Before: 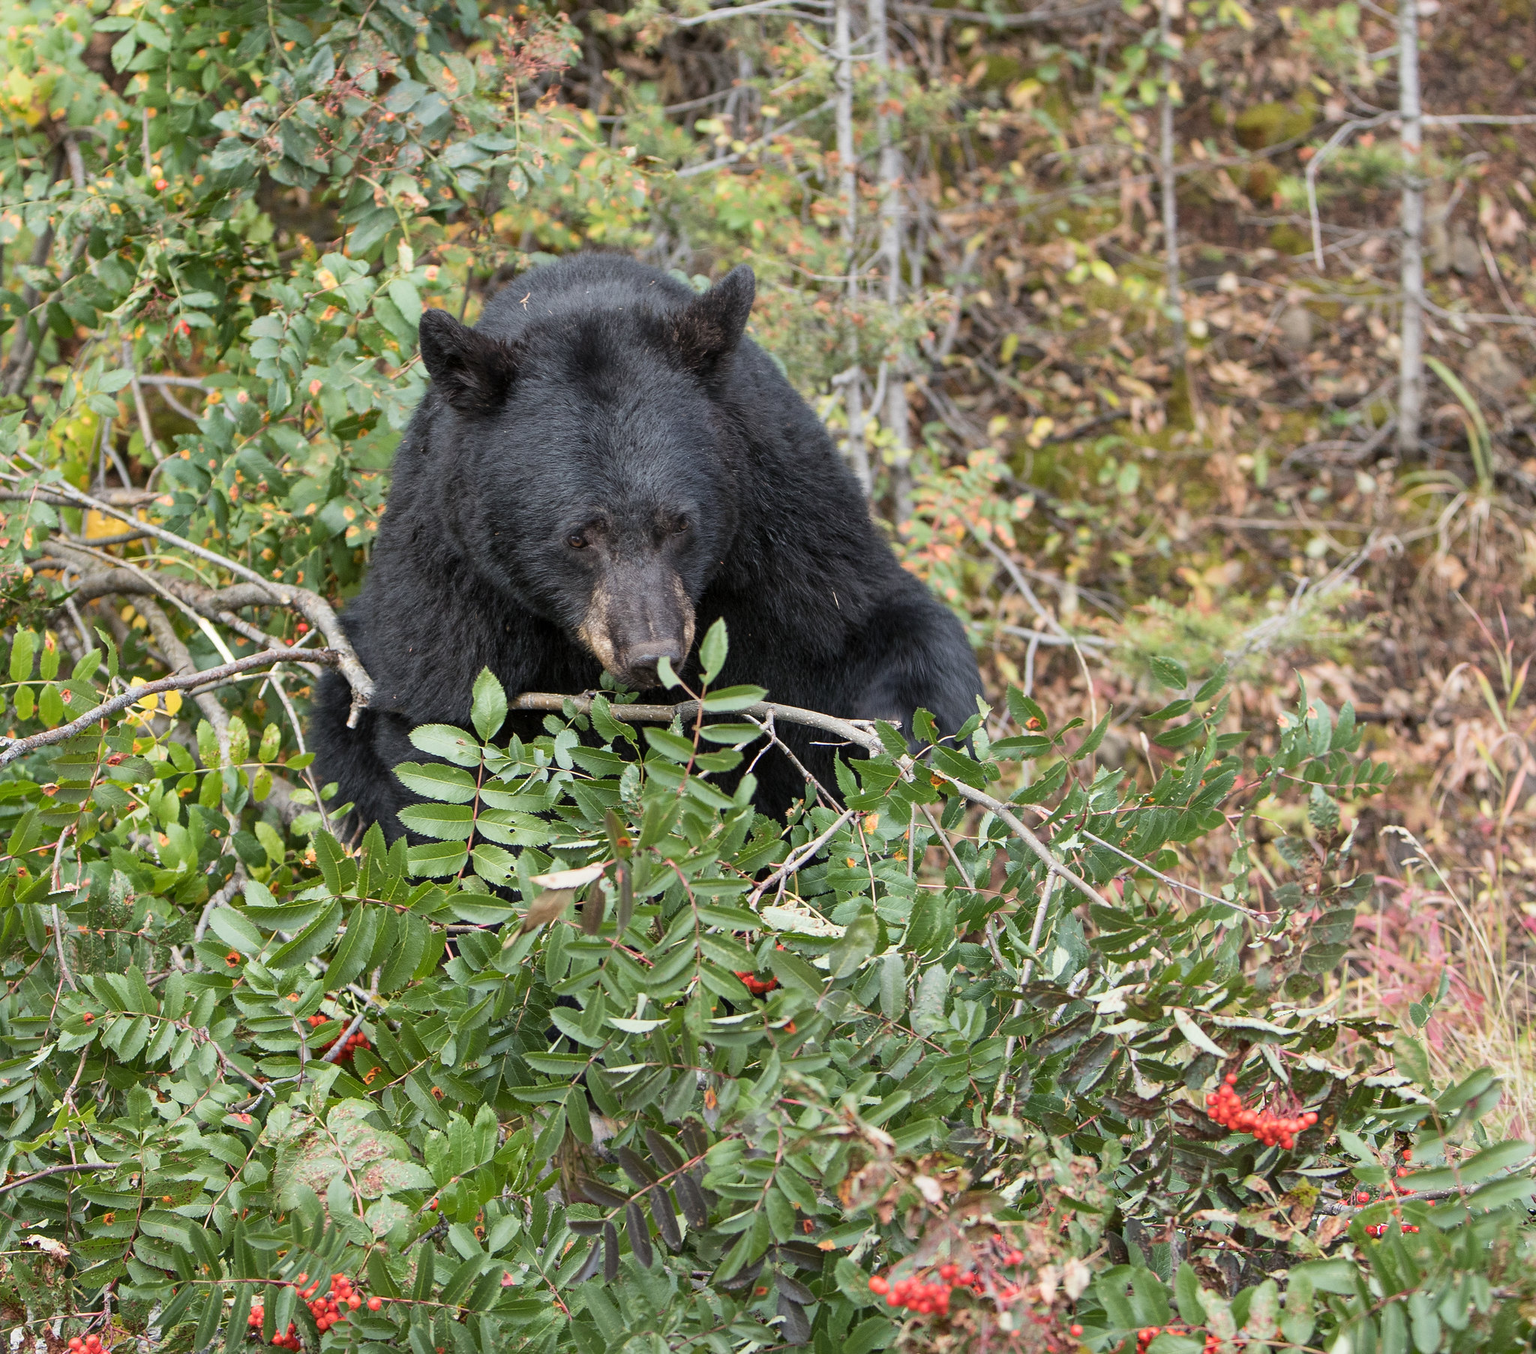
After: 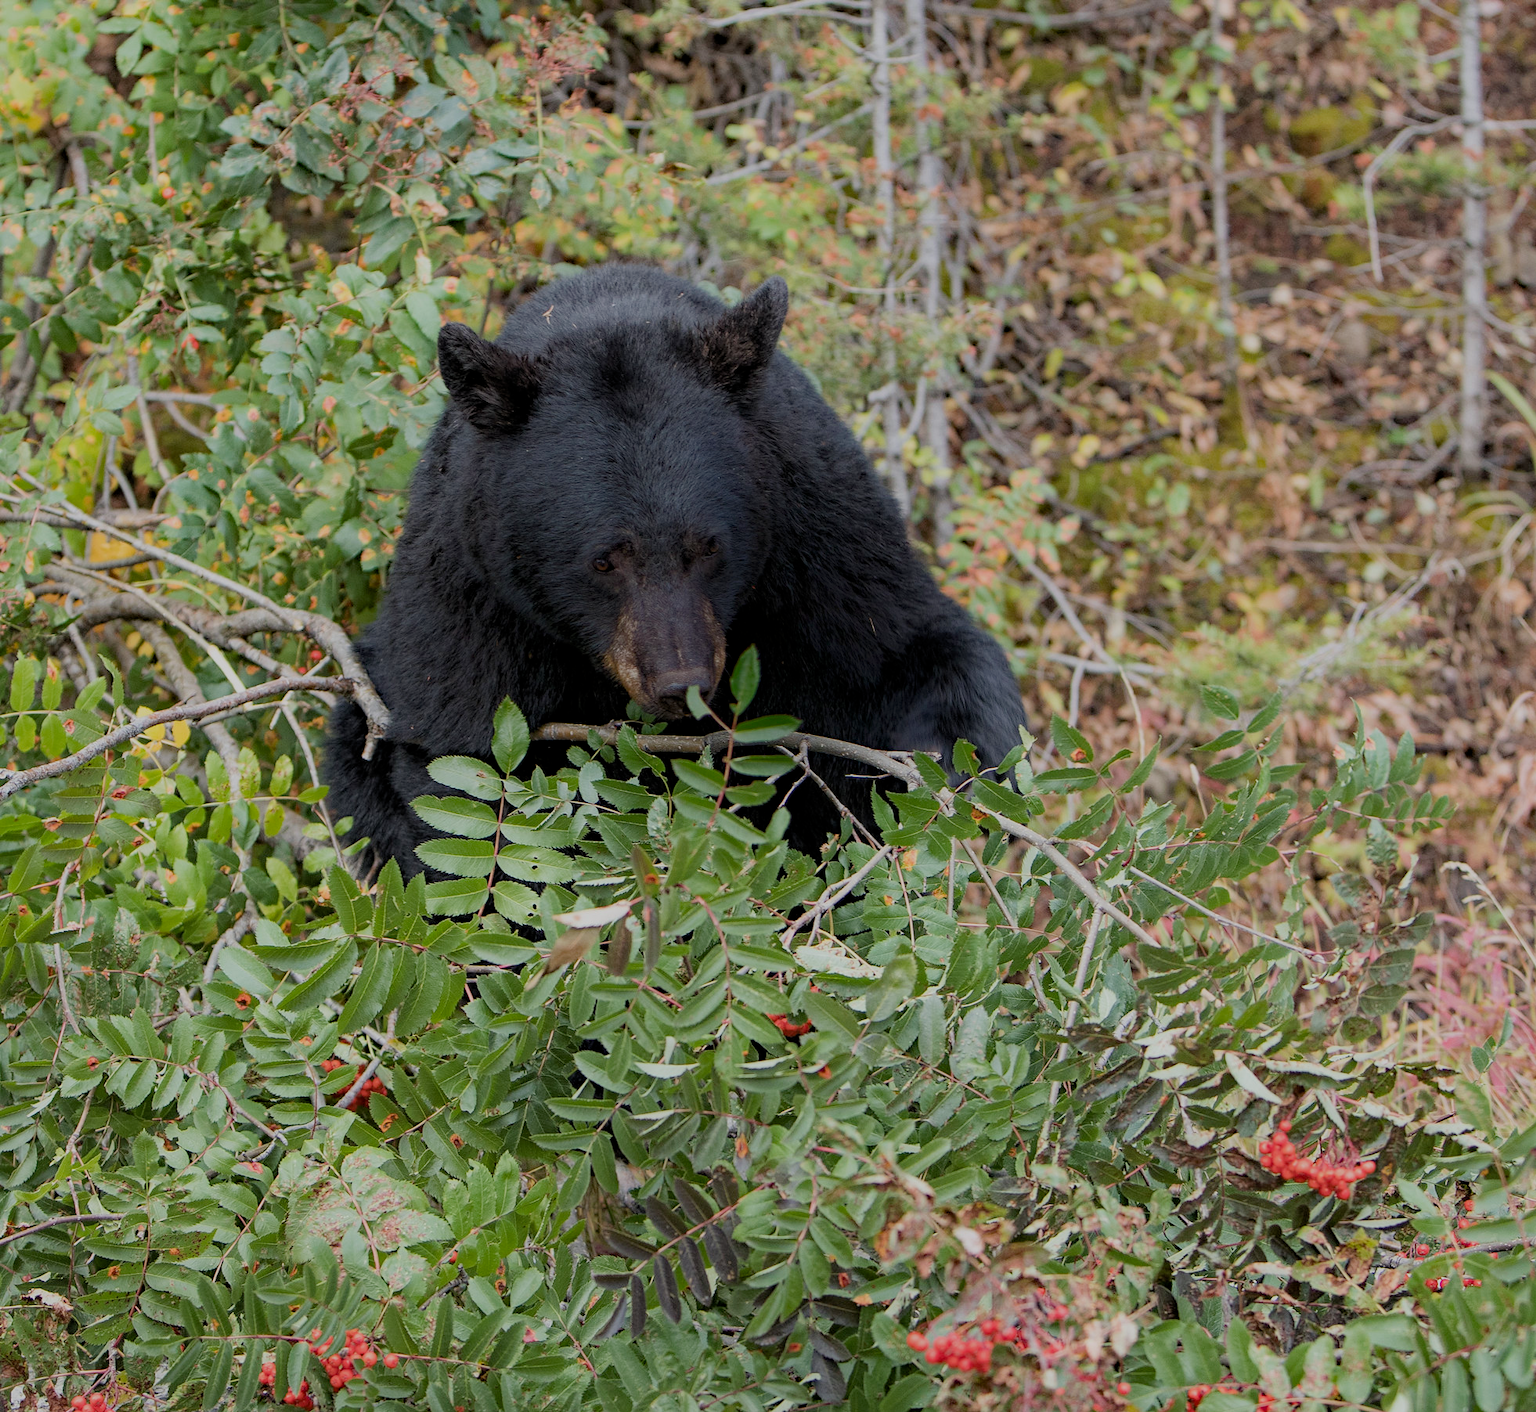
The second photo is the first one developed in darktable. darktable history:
haze removal: strength 0.281, distance 0.248, compatibility mode true, adaptive false
crop: right 4.16%, bottom 0.042%
filmic rgb: black relative exposure -8.79 EV, white relative exposure 4.98 EV, target black luminance 0%, hardness 3.79, latitude 65.48%, contrast 0.829, shadows ↔ highlights balance 19.32%
shadows and highlights: shadows -87.28, highlights -37.4, soften with gaussian
